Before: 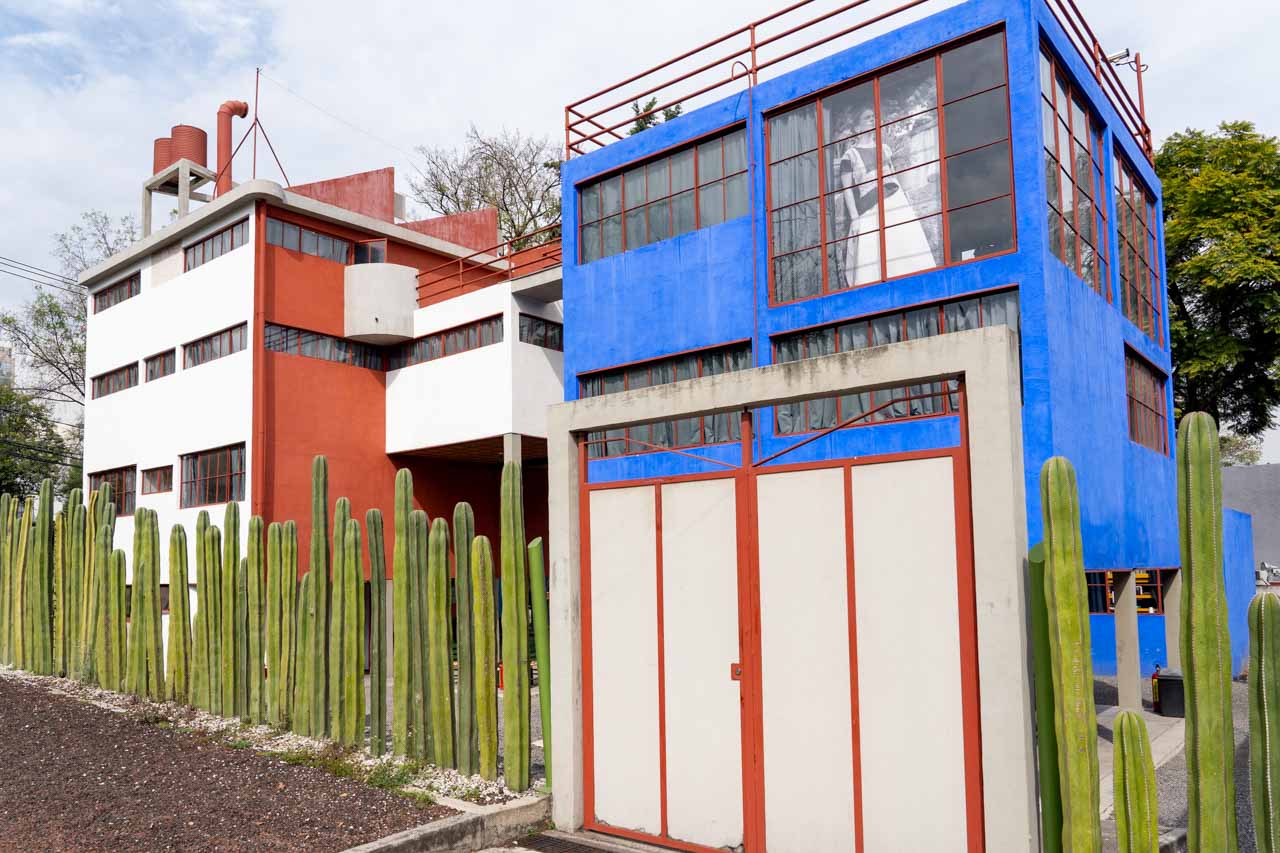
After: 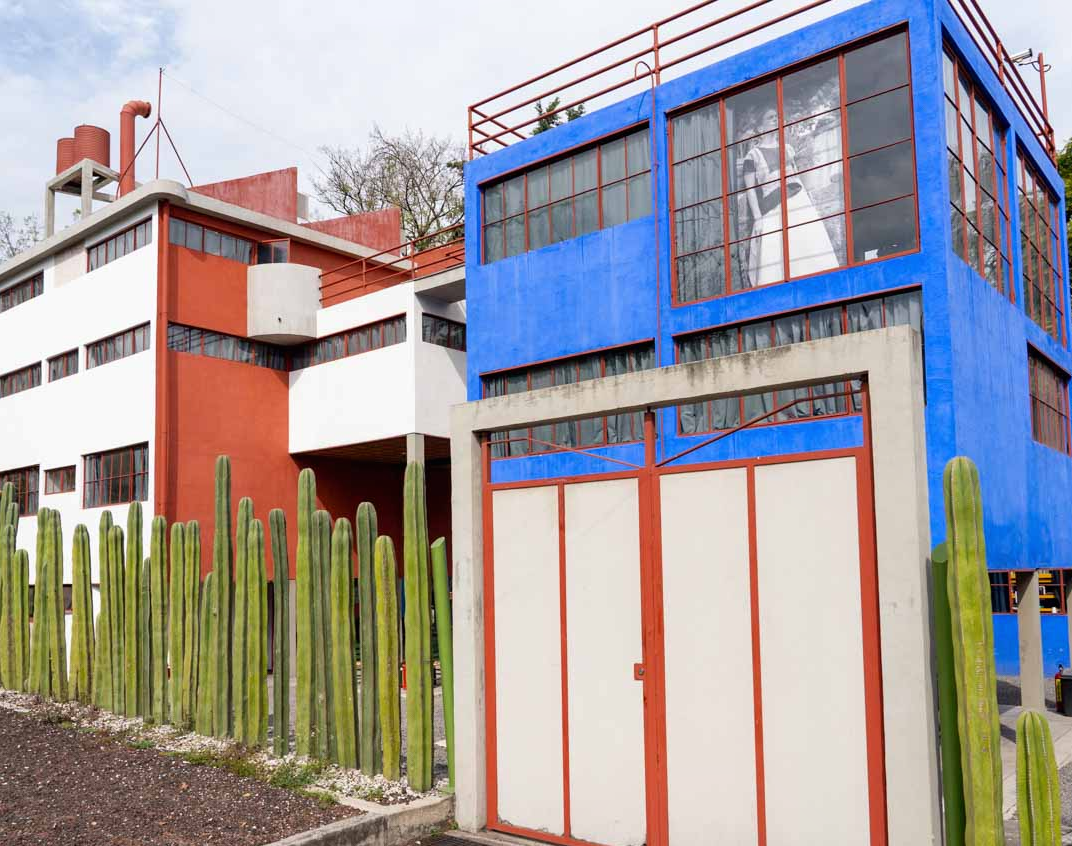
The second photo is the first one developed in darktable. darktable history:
crop: left 7.598%, right 7.873%
local contrast: mode bilateral grid, contrast 100, coarseness 100, detail 94%, midtone range 0.2
